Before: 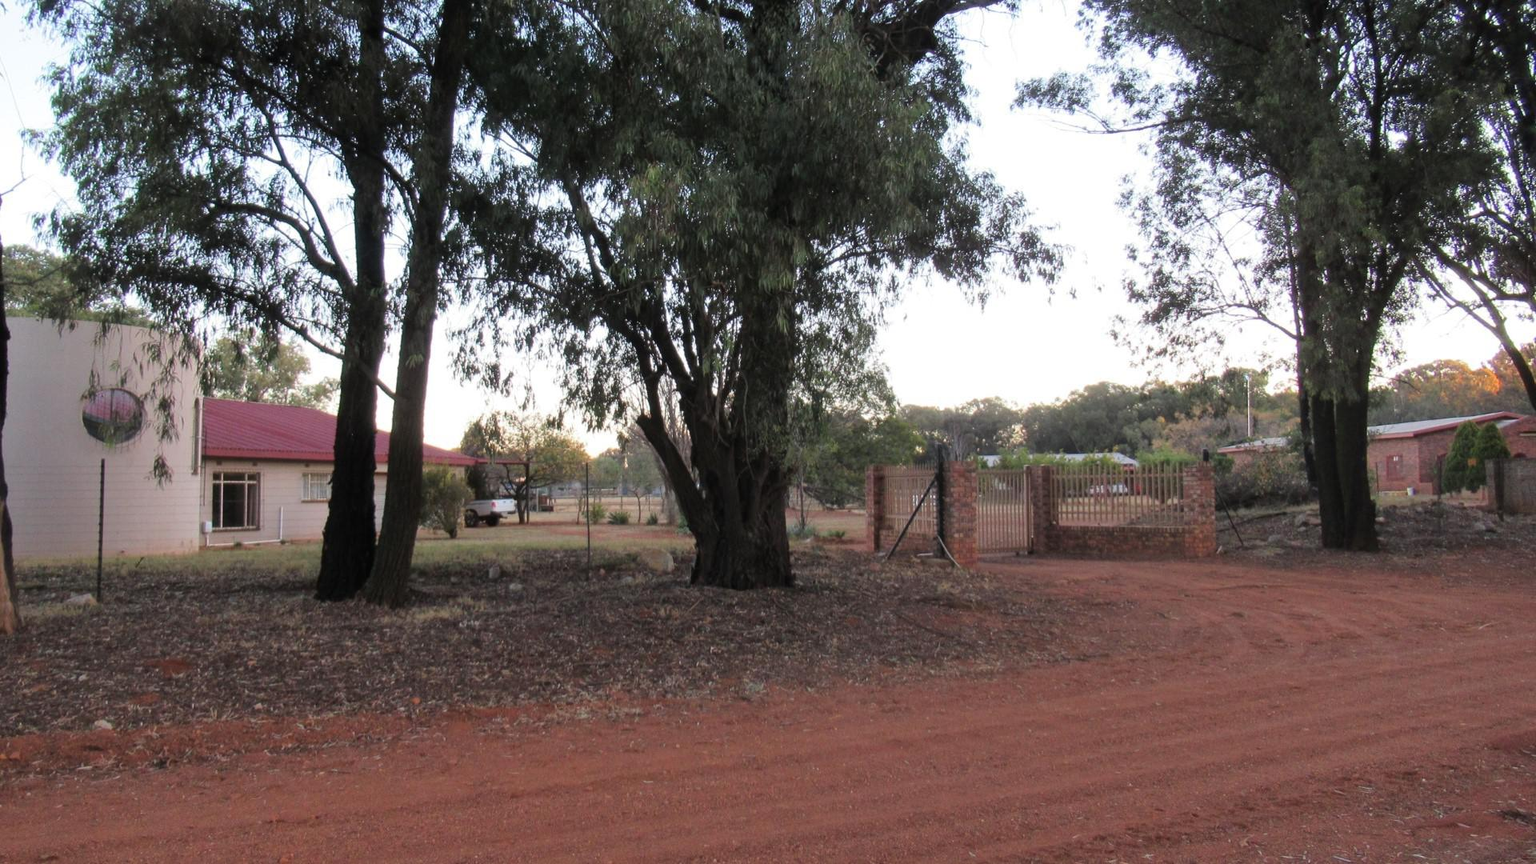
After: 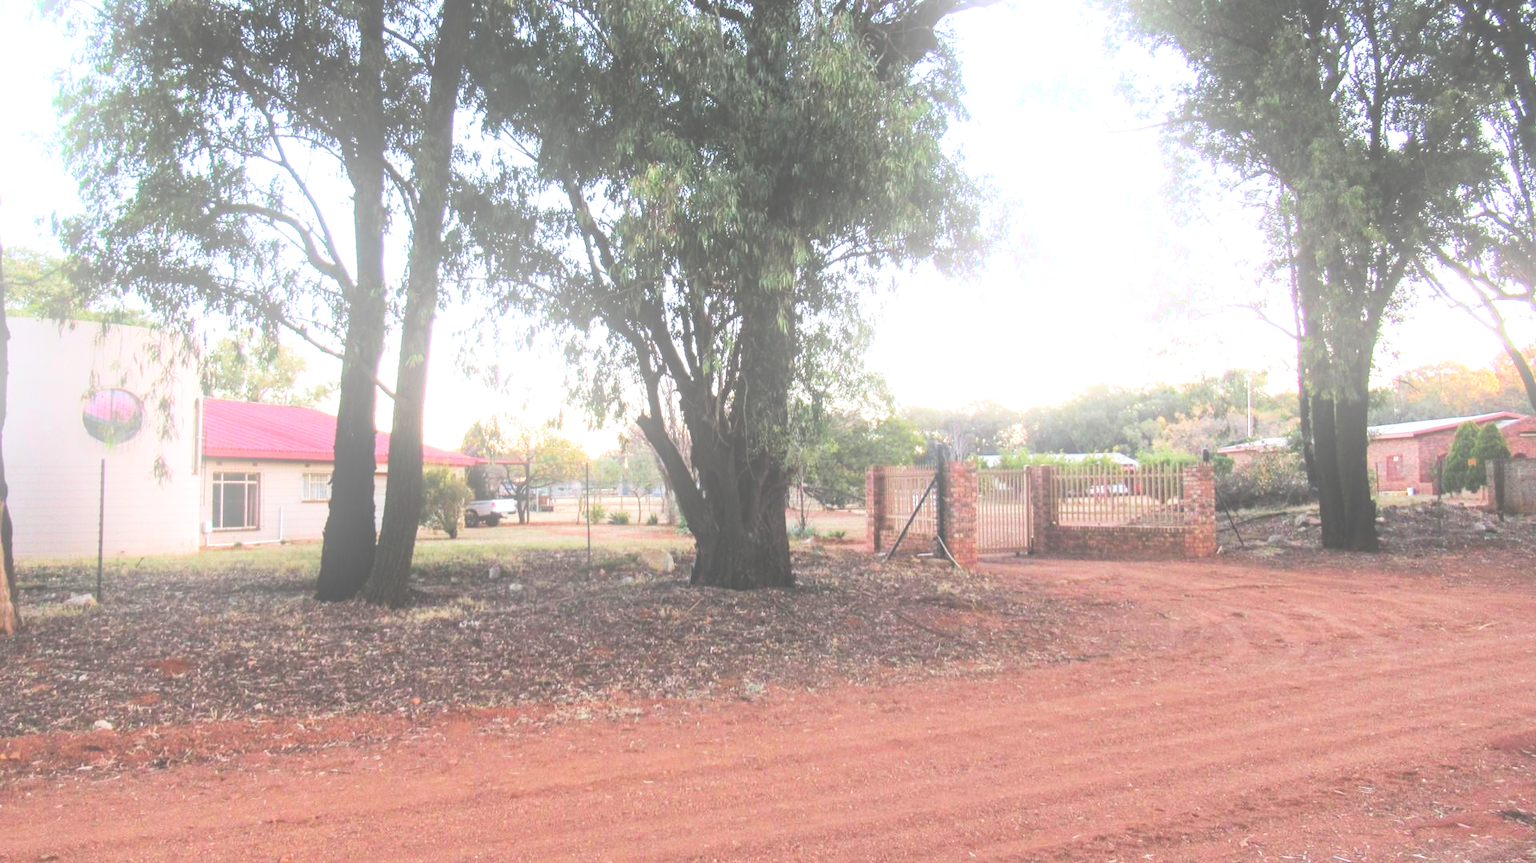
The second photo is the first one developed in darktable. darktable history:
exposure: black level correction -0.062, exposure -0.05 EV, compensate highlight preservation false
bloom: size 16%, threshold 98%, strength 20%
velvia: on, module defaults
crop: bottom 0.071%
local contrast: on, module defaults
base curve: curves: ch0 [(0, 0) (0.007, 0.004) (0.027, 0.03) (0.046, 0.07) (0.207, 0.54) (0.442, 0.872) (0.673, 0.972) (1, 1)], preserve colors none
